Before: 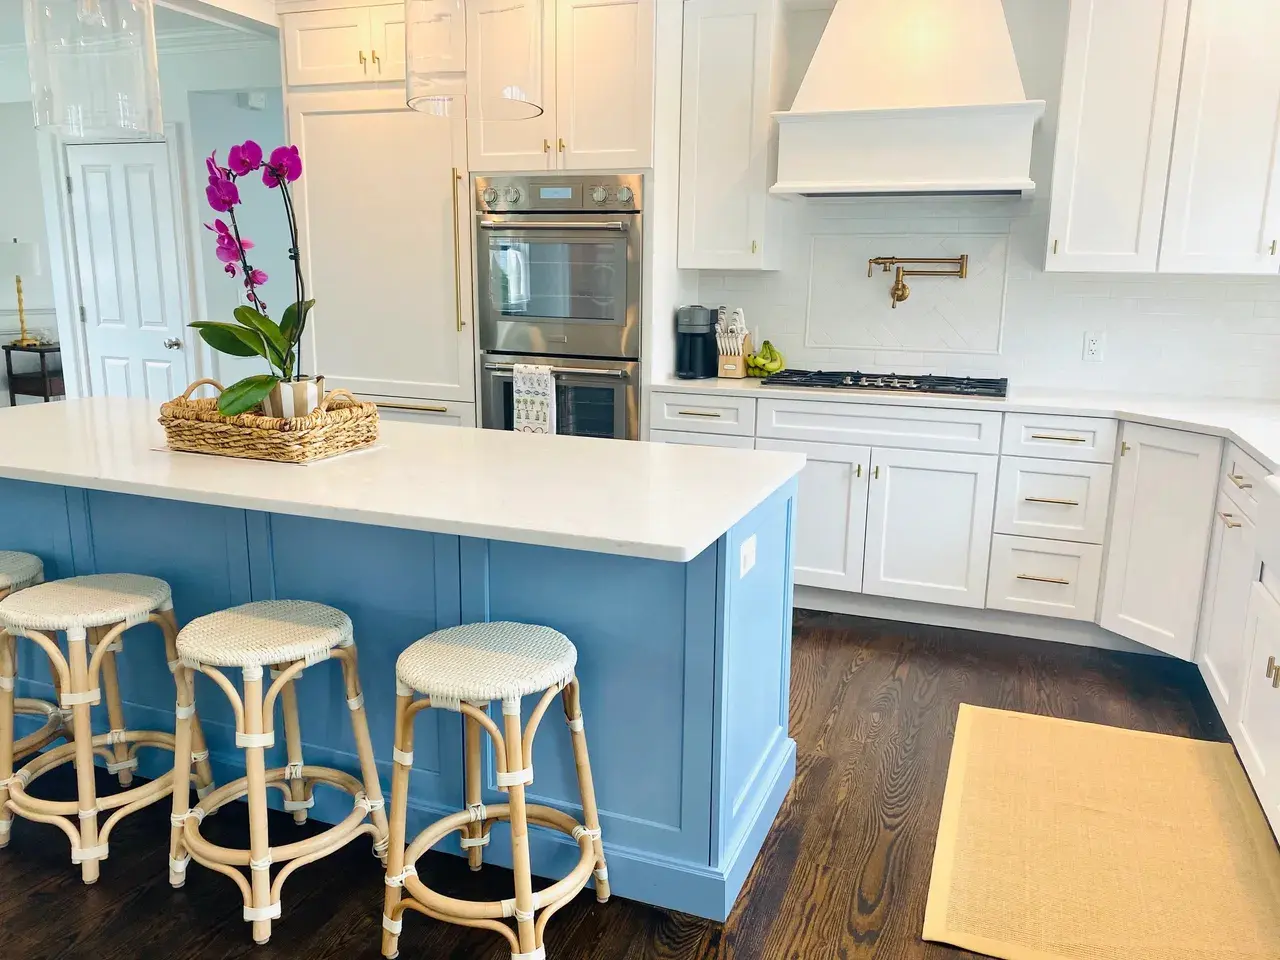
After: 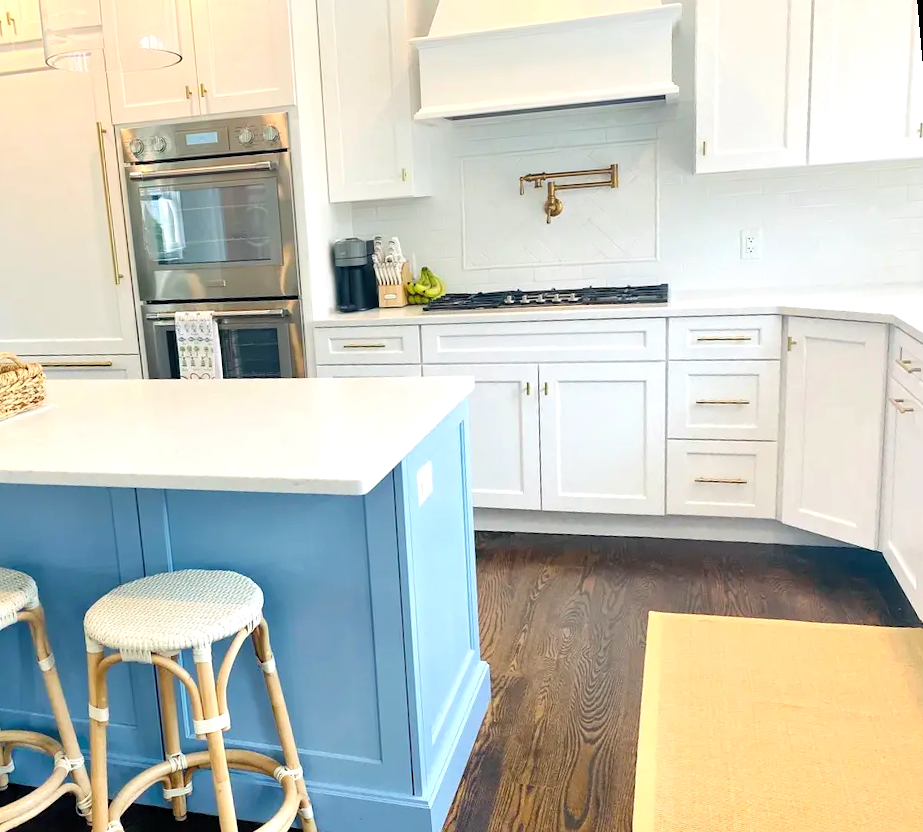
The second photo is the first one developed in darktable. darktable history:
levels: levels [0.018, 0.493, 1]
exposure: exposure 0.3 EV, compensate highlight preservation false
crop and rotate: left 24.6%
rotate and perspective: rotation -5°, crop left 0.05, crop right 0.952, crop top 0.11, crop bottom 0.89
